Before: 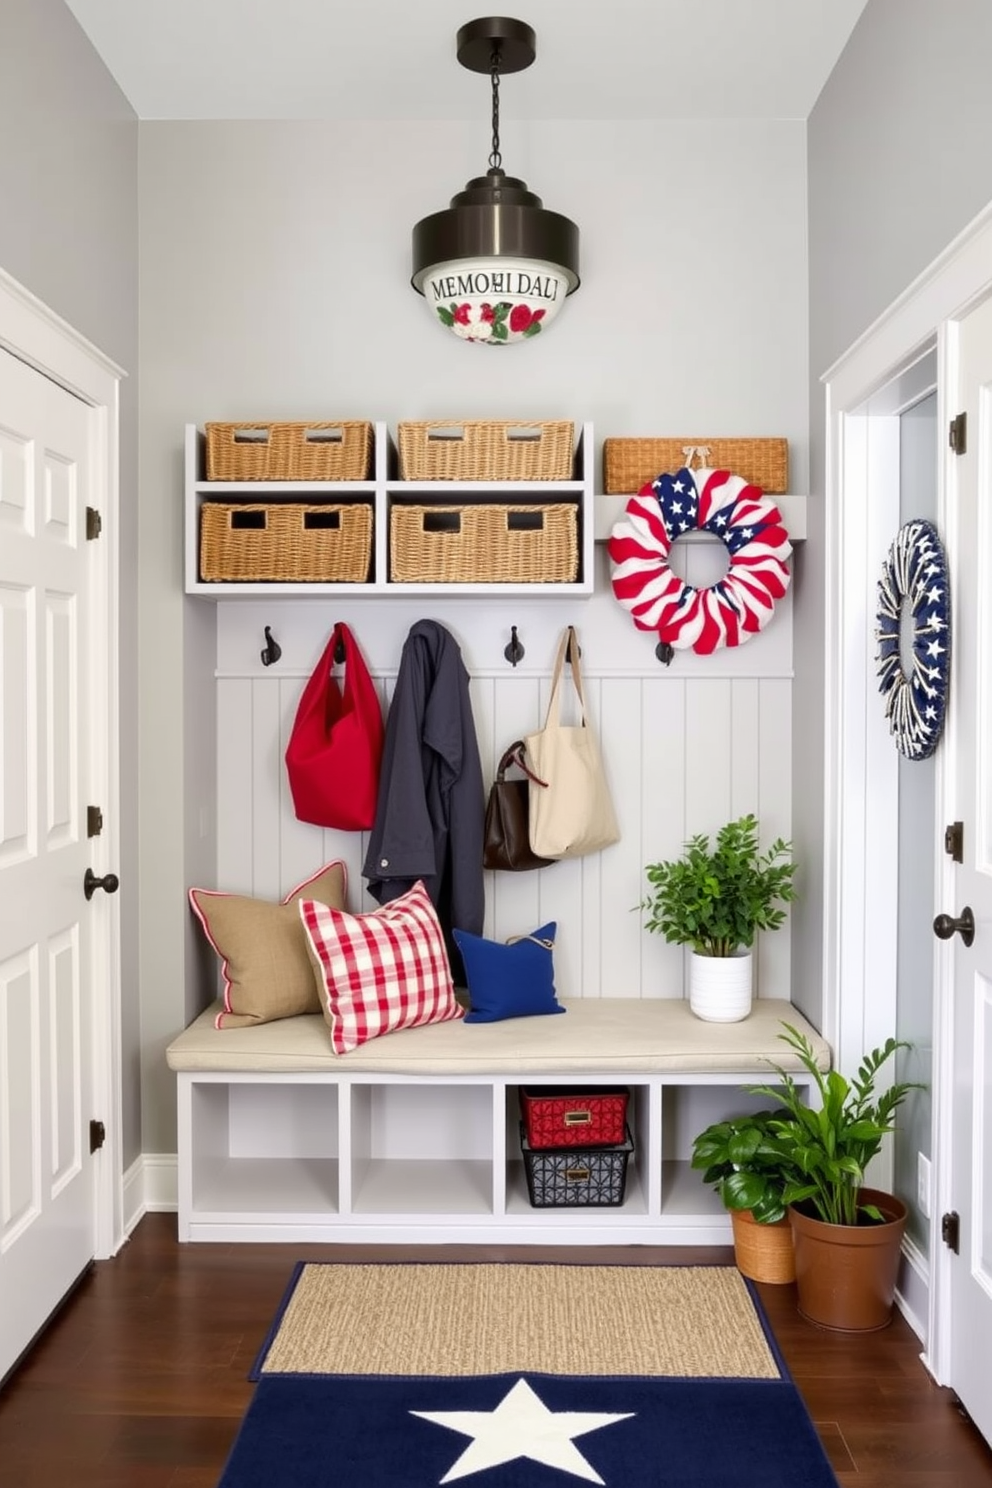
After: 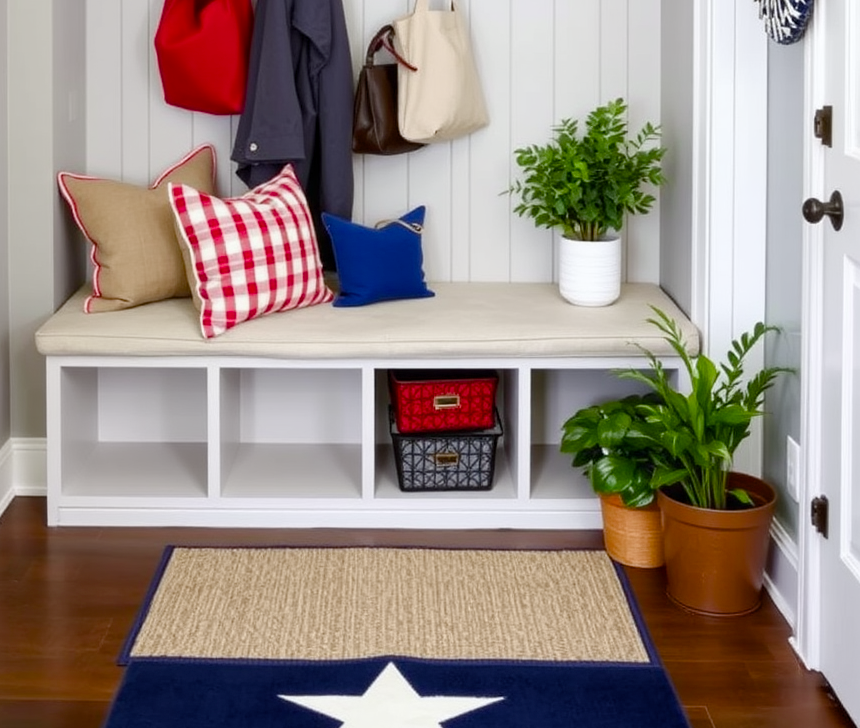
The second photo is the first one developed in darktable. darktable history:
crop and rotate: left 13.306%, top 48.129%, bottom 2.928%
white balance: red 0.986, blue 1.01
color balance rgb: perceptual saturation grading › global saturation 20%, perceptual saturation grading › highlights -25%, perceptual saturation grading › shadows 50%, global vibrance -25%
